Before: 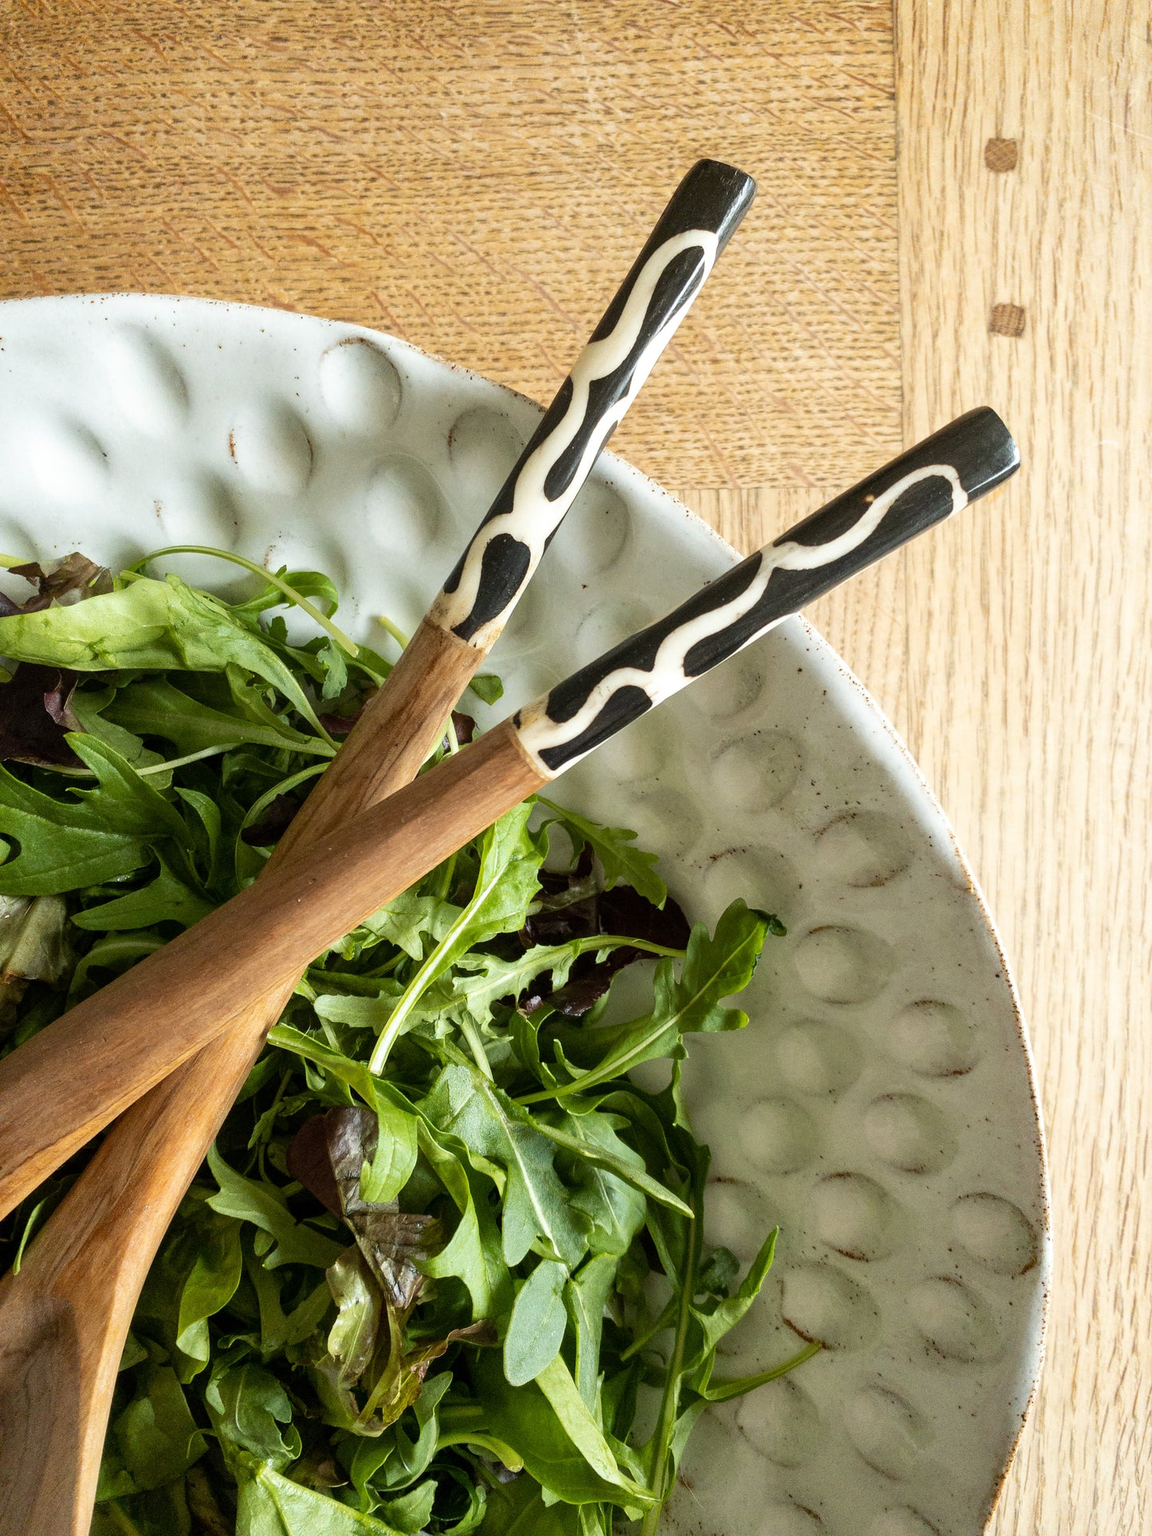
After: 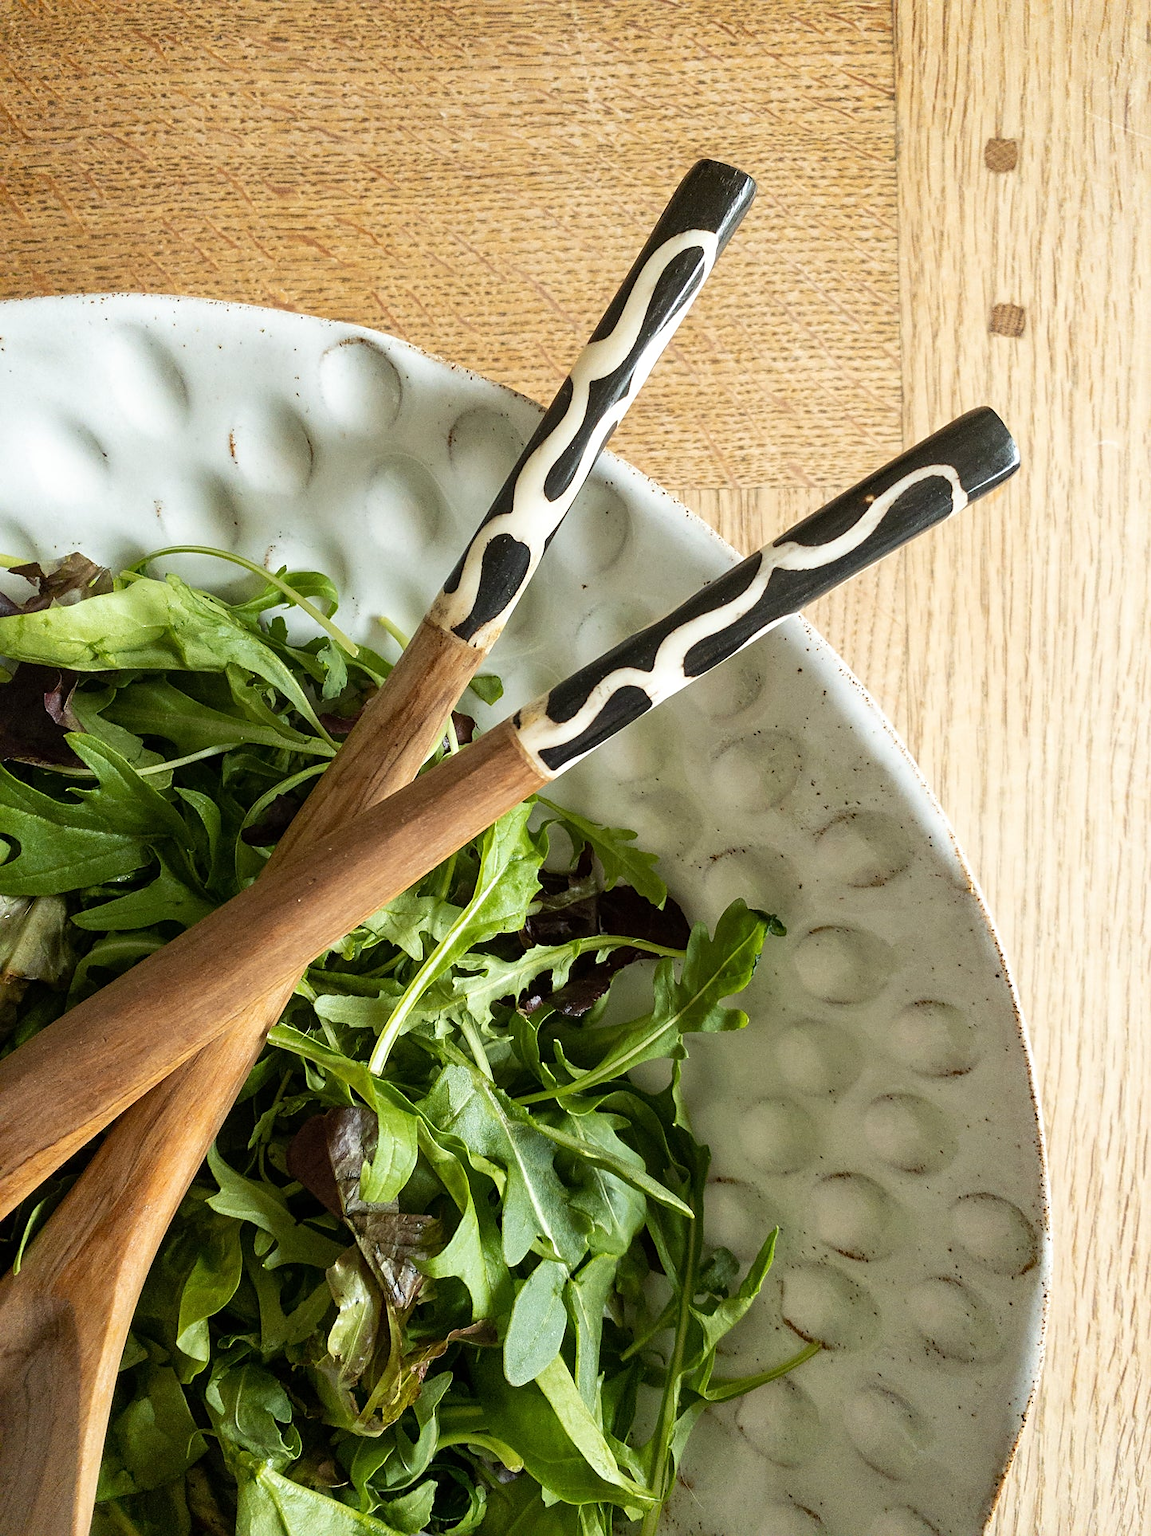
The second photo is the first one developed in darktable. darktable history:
sharpen: radius 1.891, amount 0.415, threshold 1.321
